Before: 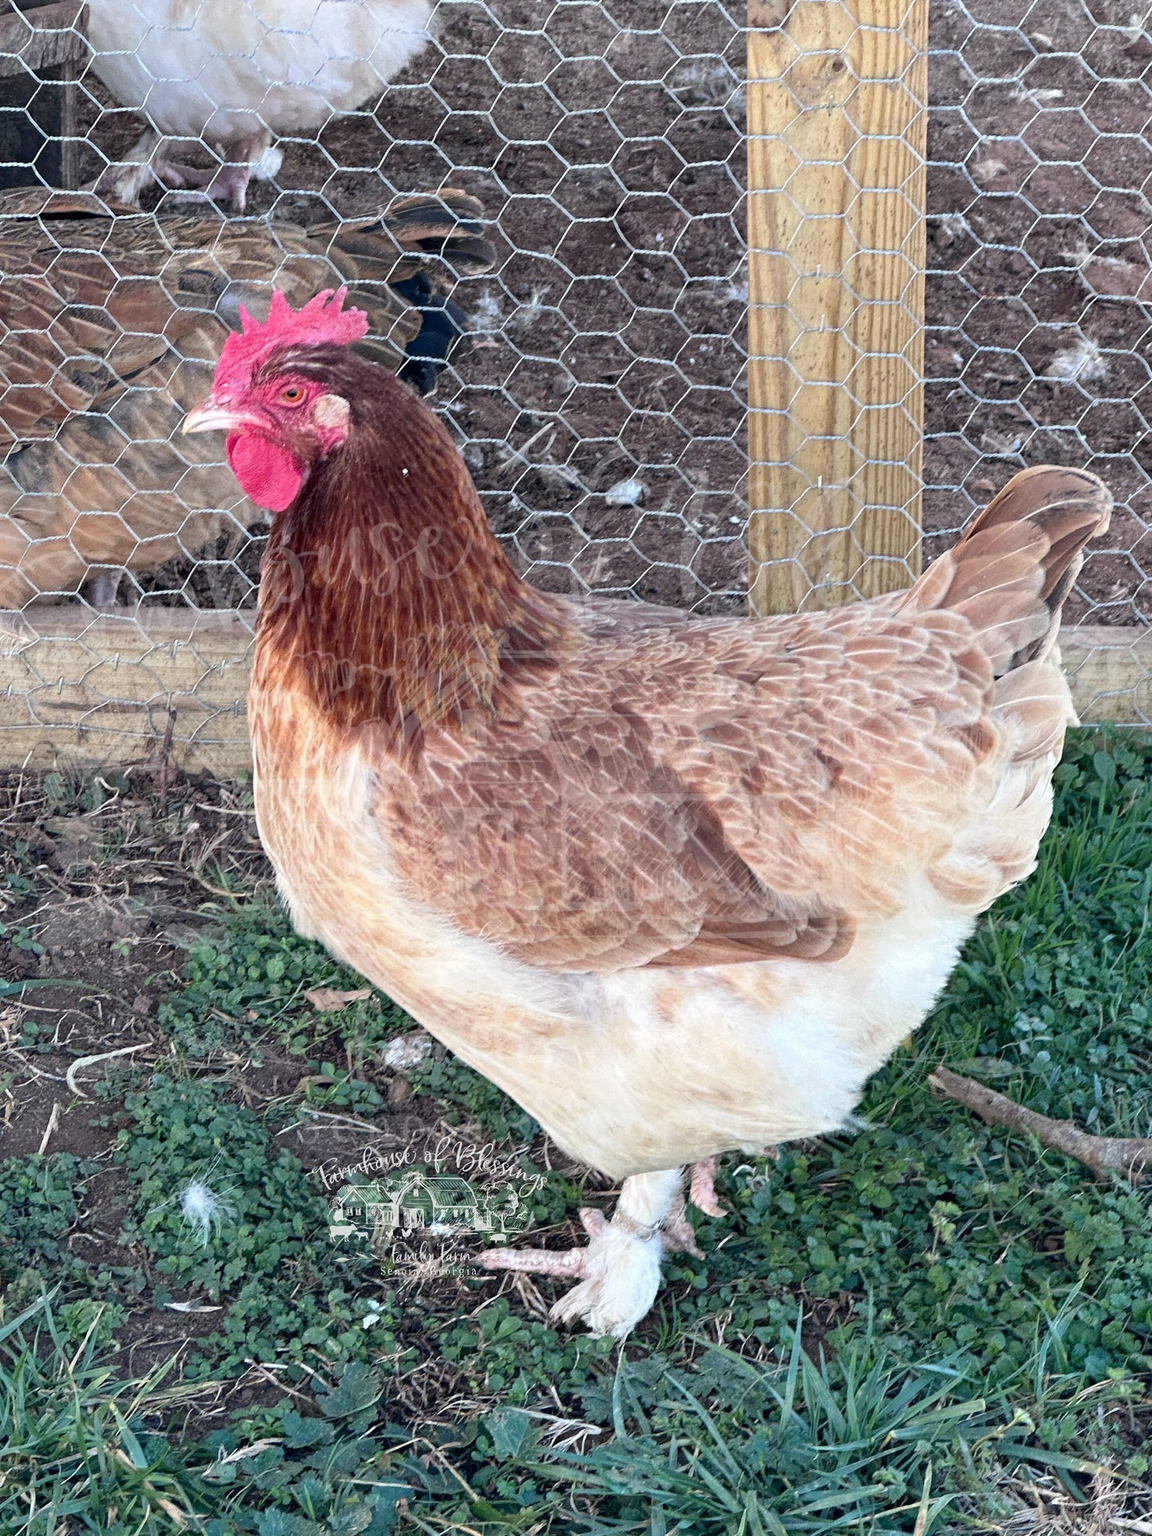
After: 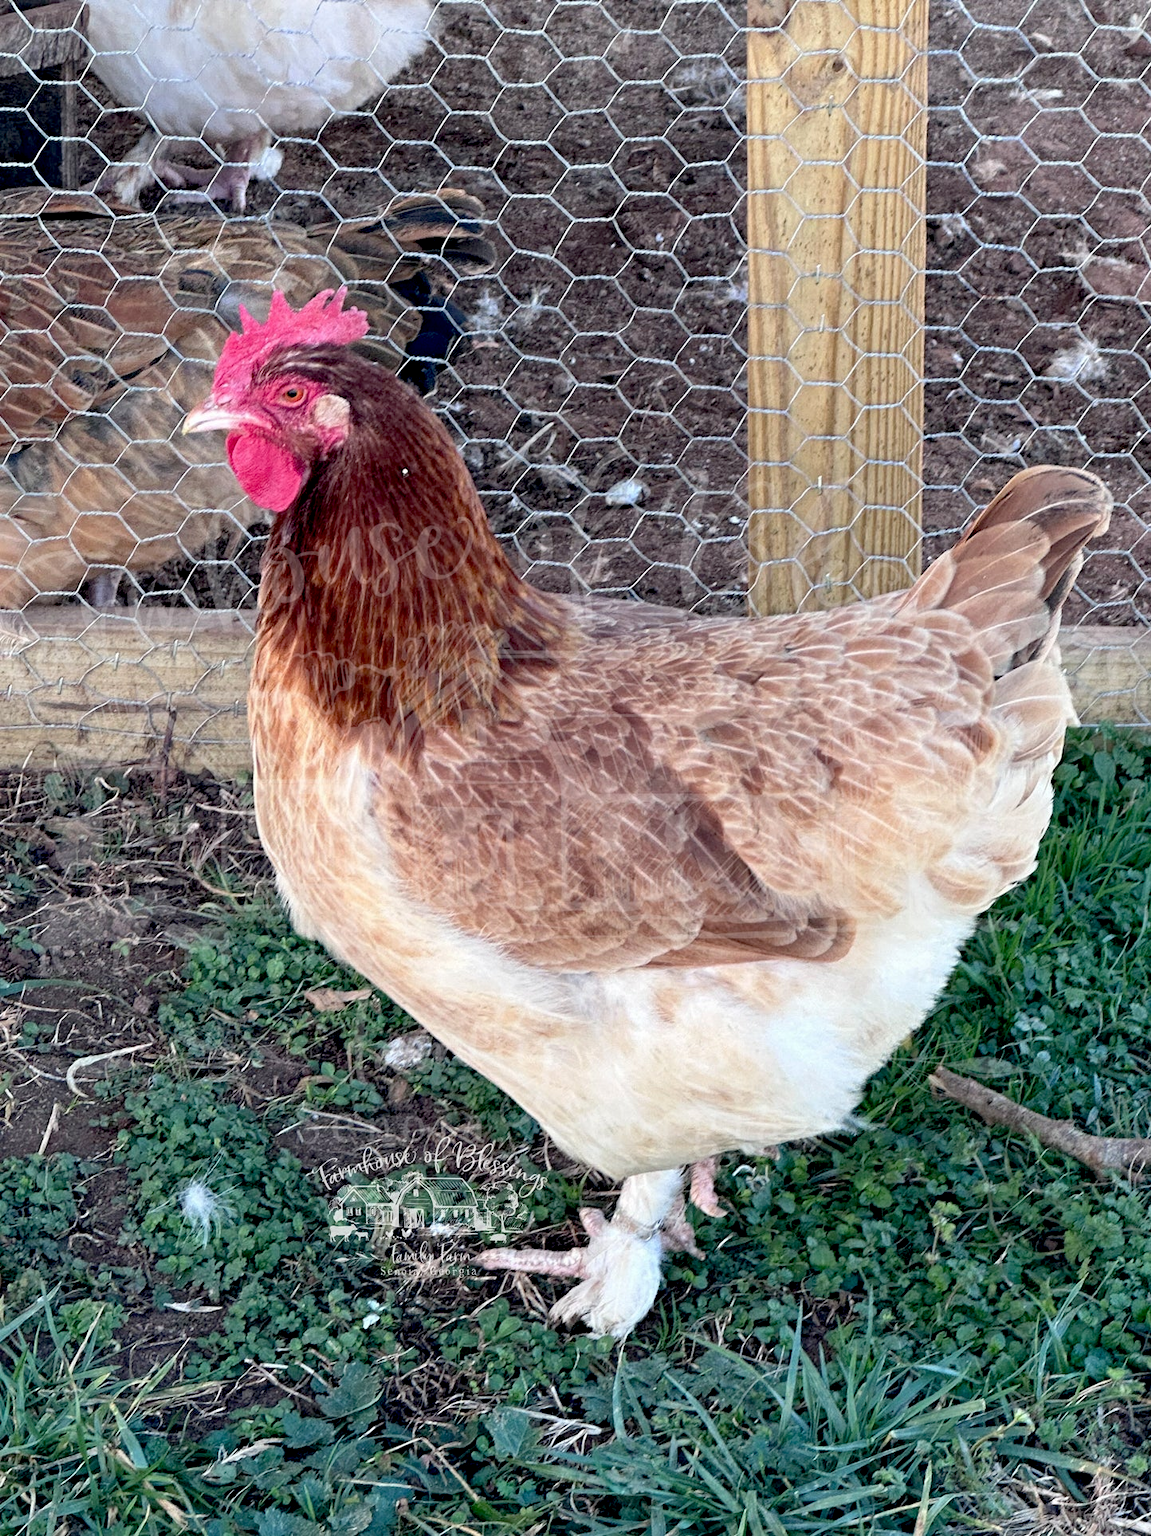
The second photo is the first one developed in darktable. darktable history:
exposure: black level correction 0.017, exposure -0.006 EV, compensate highlight preservation false
